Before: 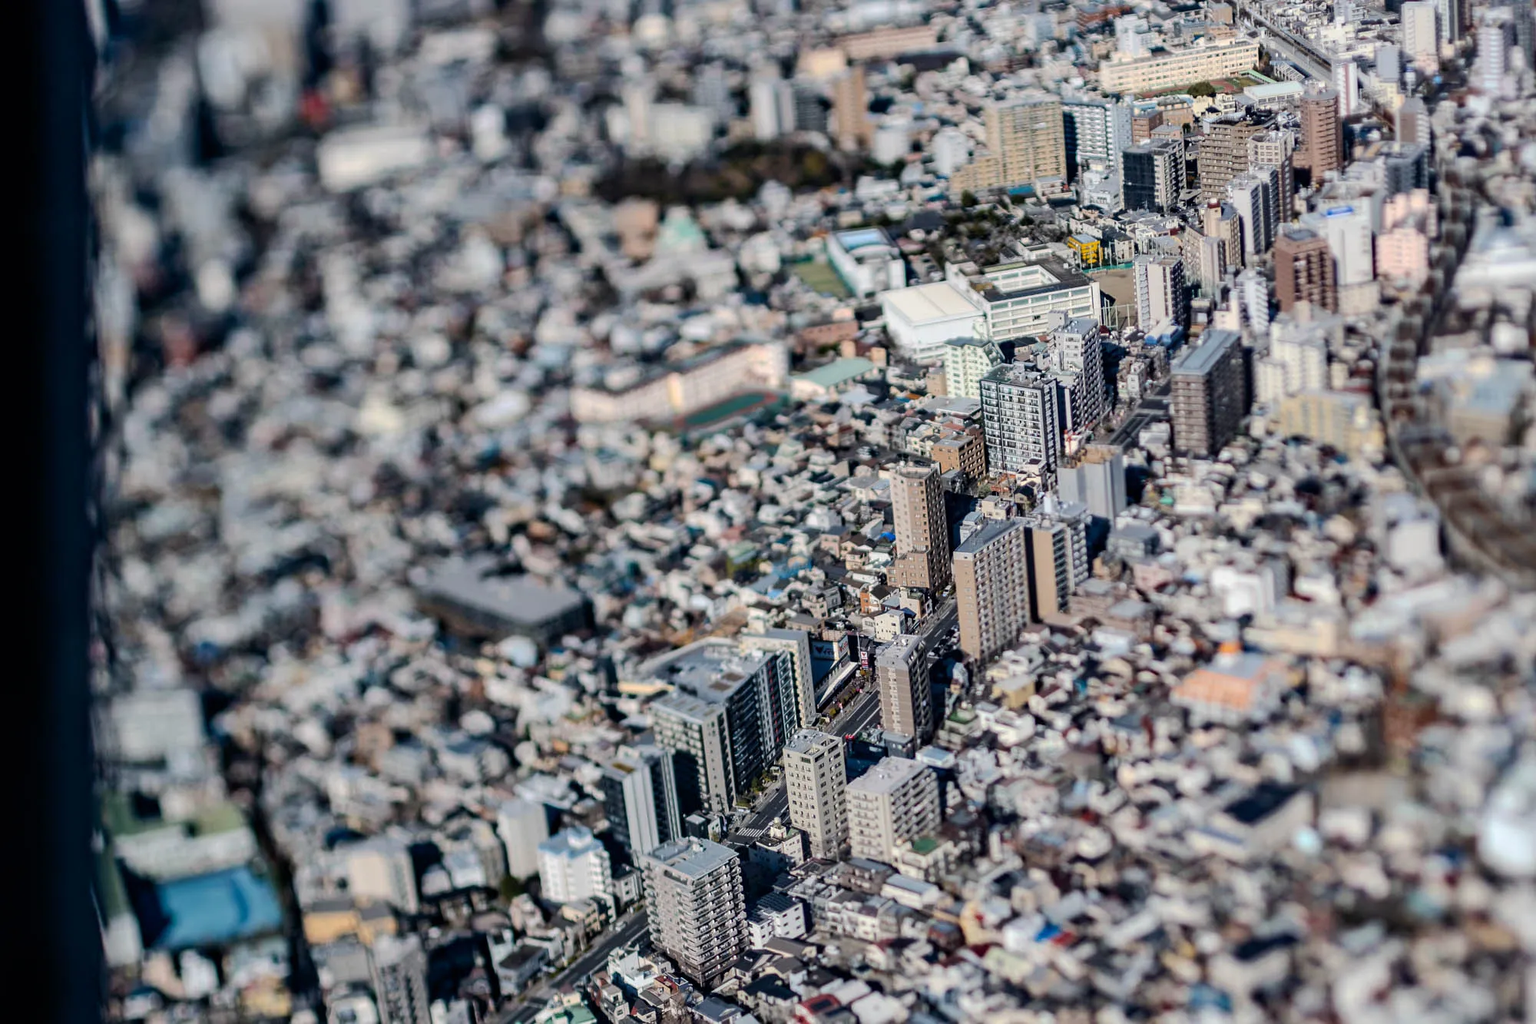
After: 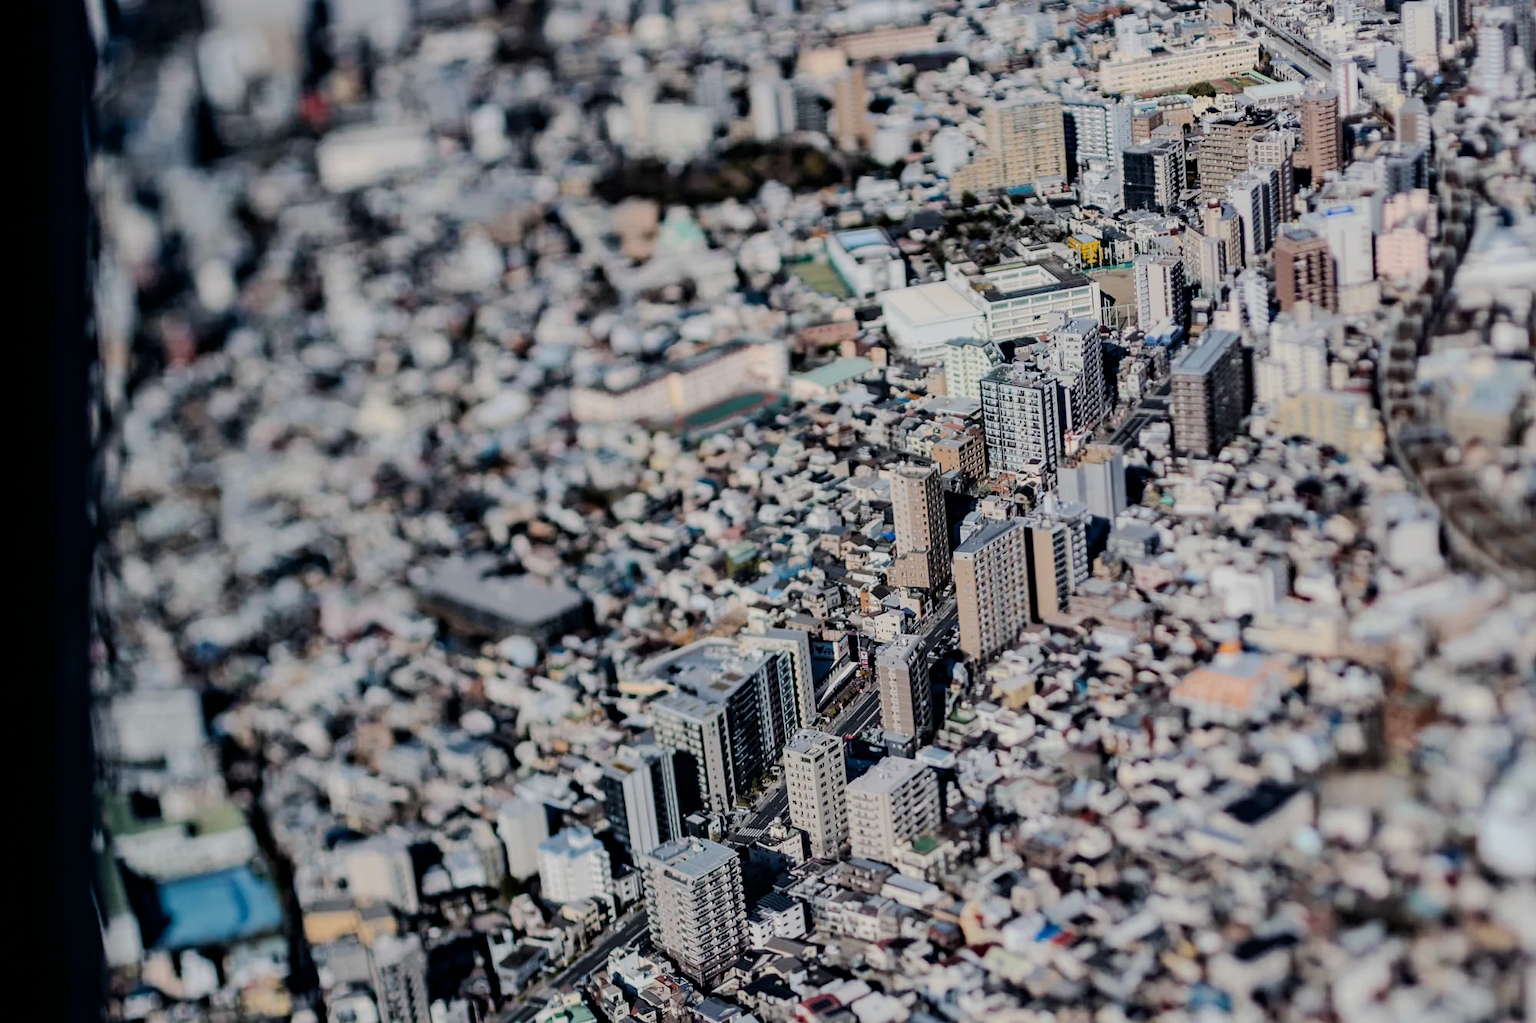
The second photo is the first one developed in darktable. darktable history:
filmic rgb: black relative exposure -7.65 EV, white relative exposure 4.56 EV, hardness 3.61, contrast 1.053, preserve chrominance max RGB
